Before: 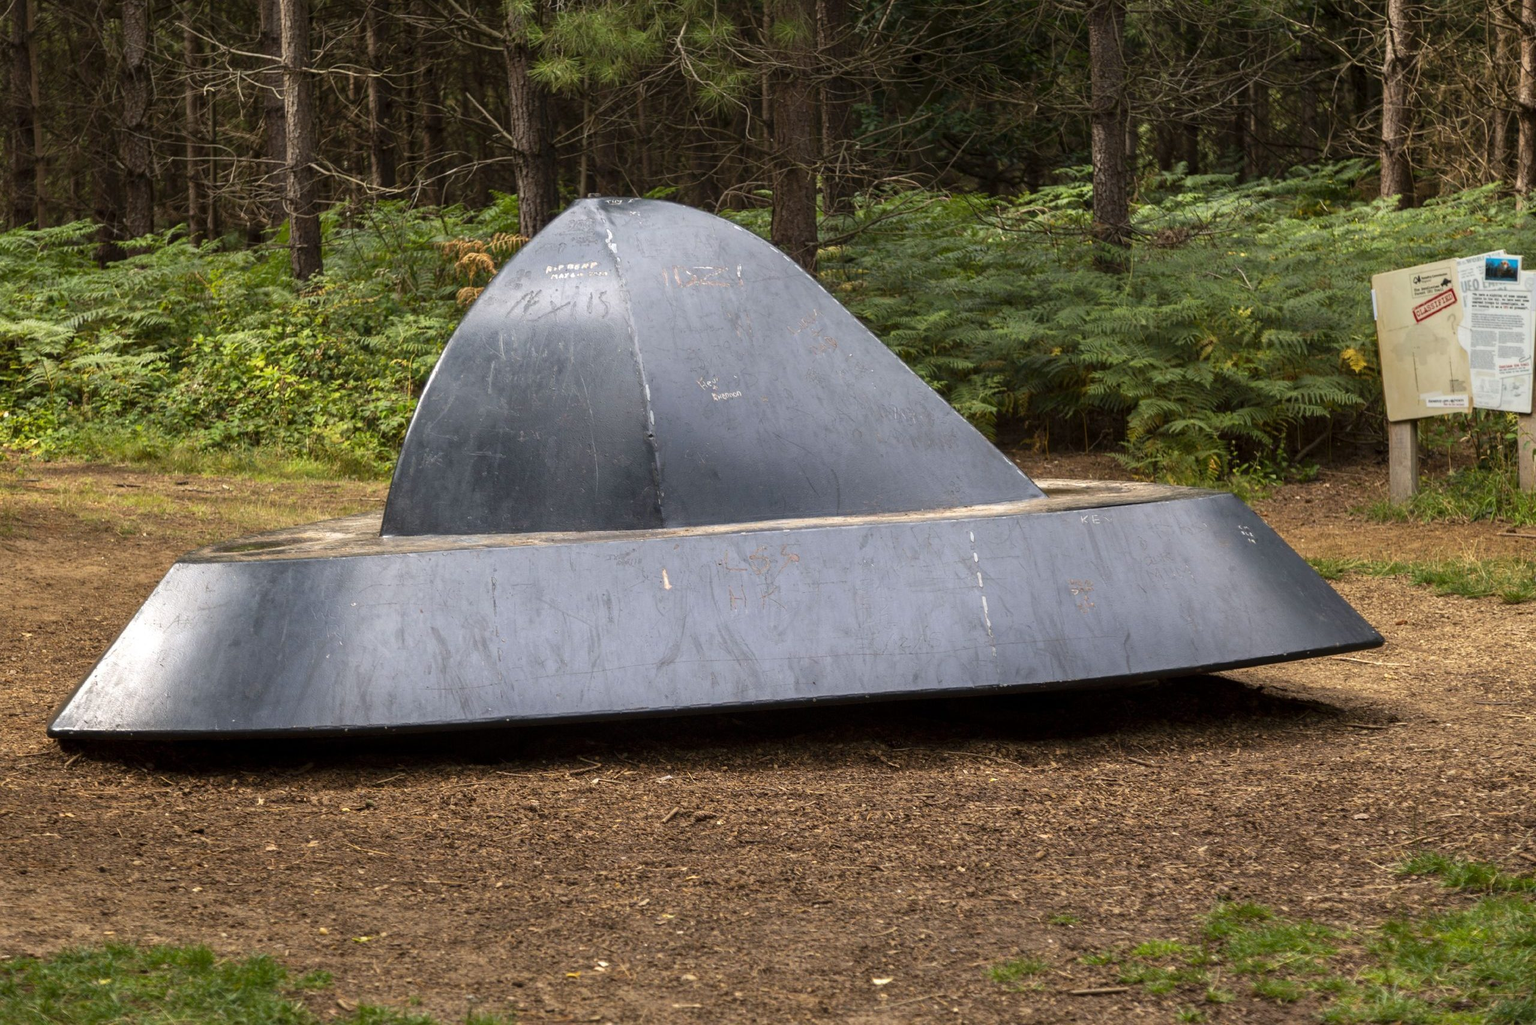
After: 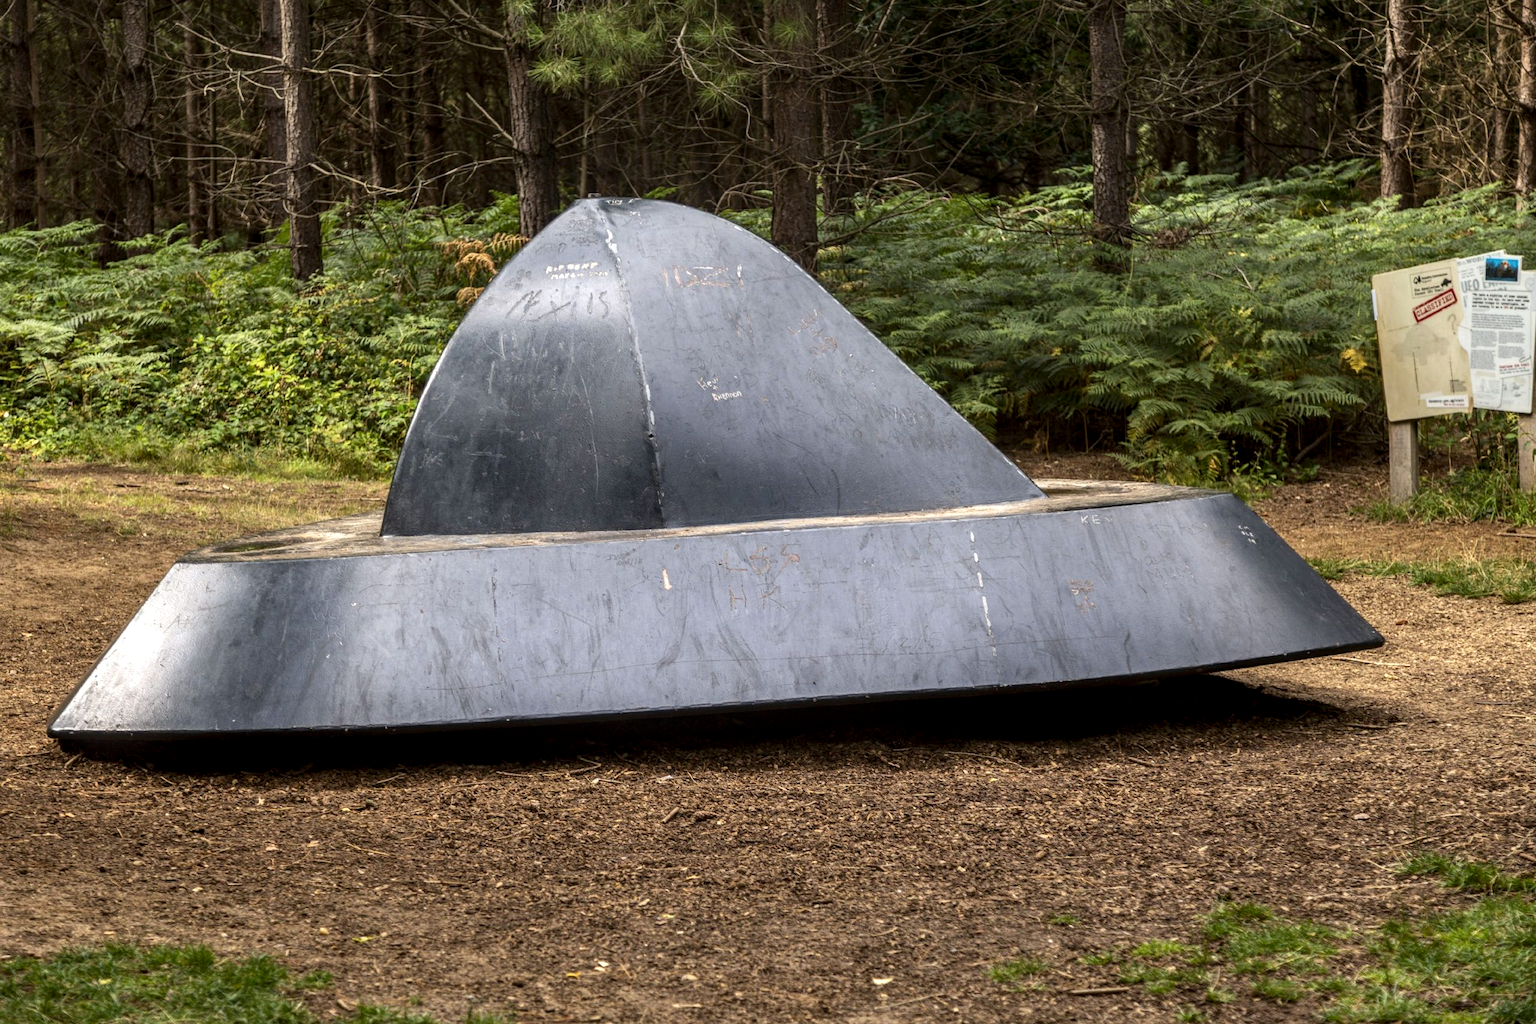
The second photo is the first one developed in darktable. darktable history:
local contrast: detail 130%
contrast brightness saturation: contrast 0.136
